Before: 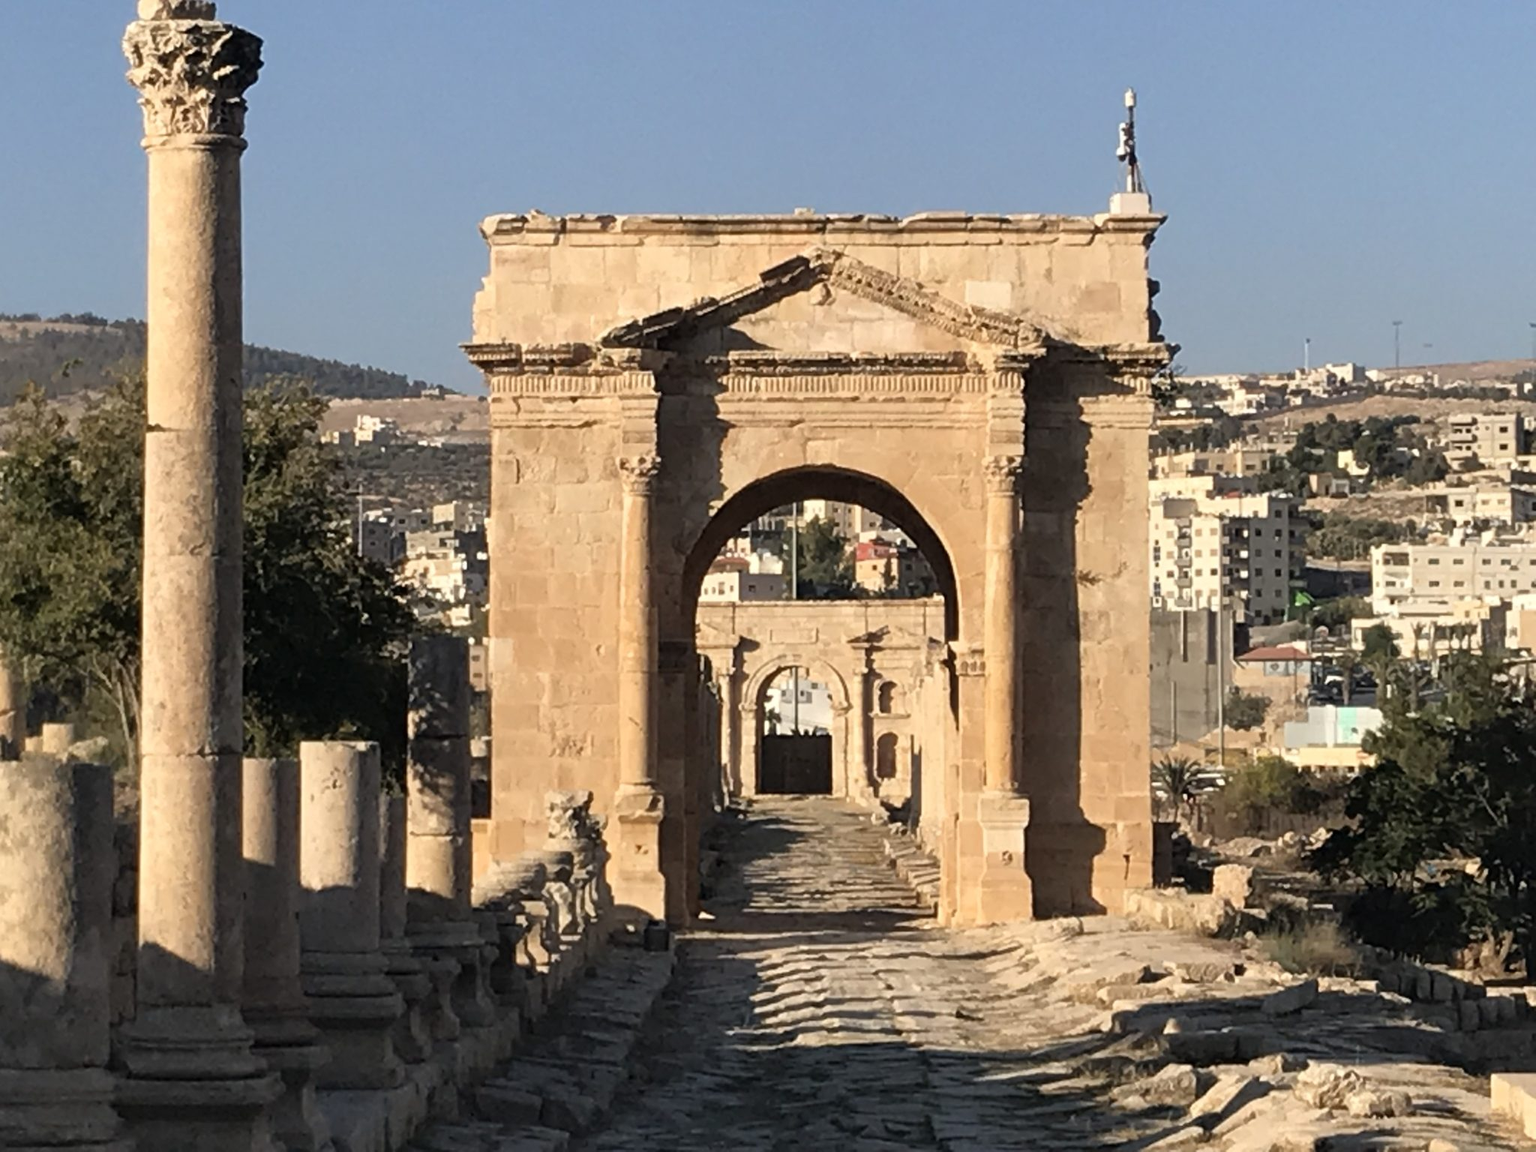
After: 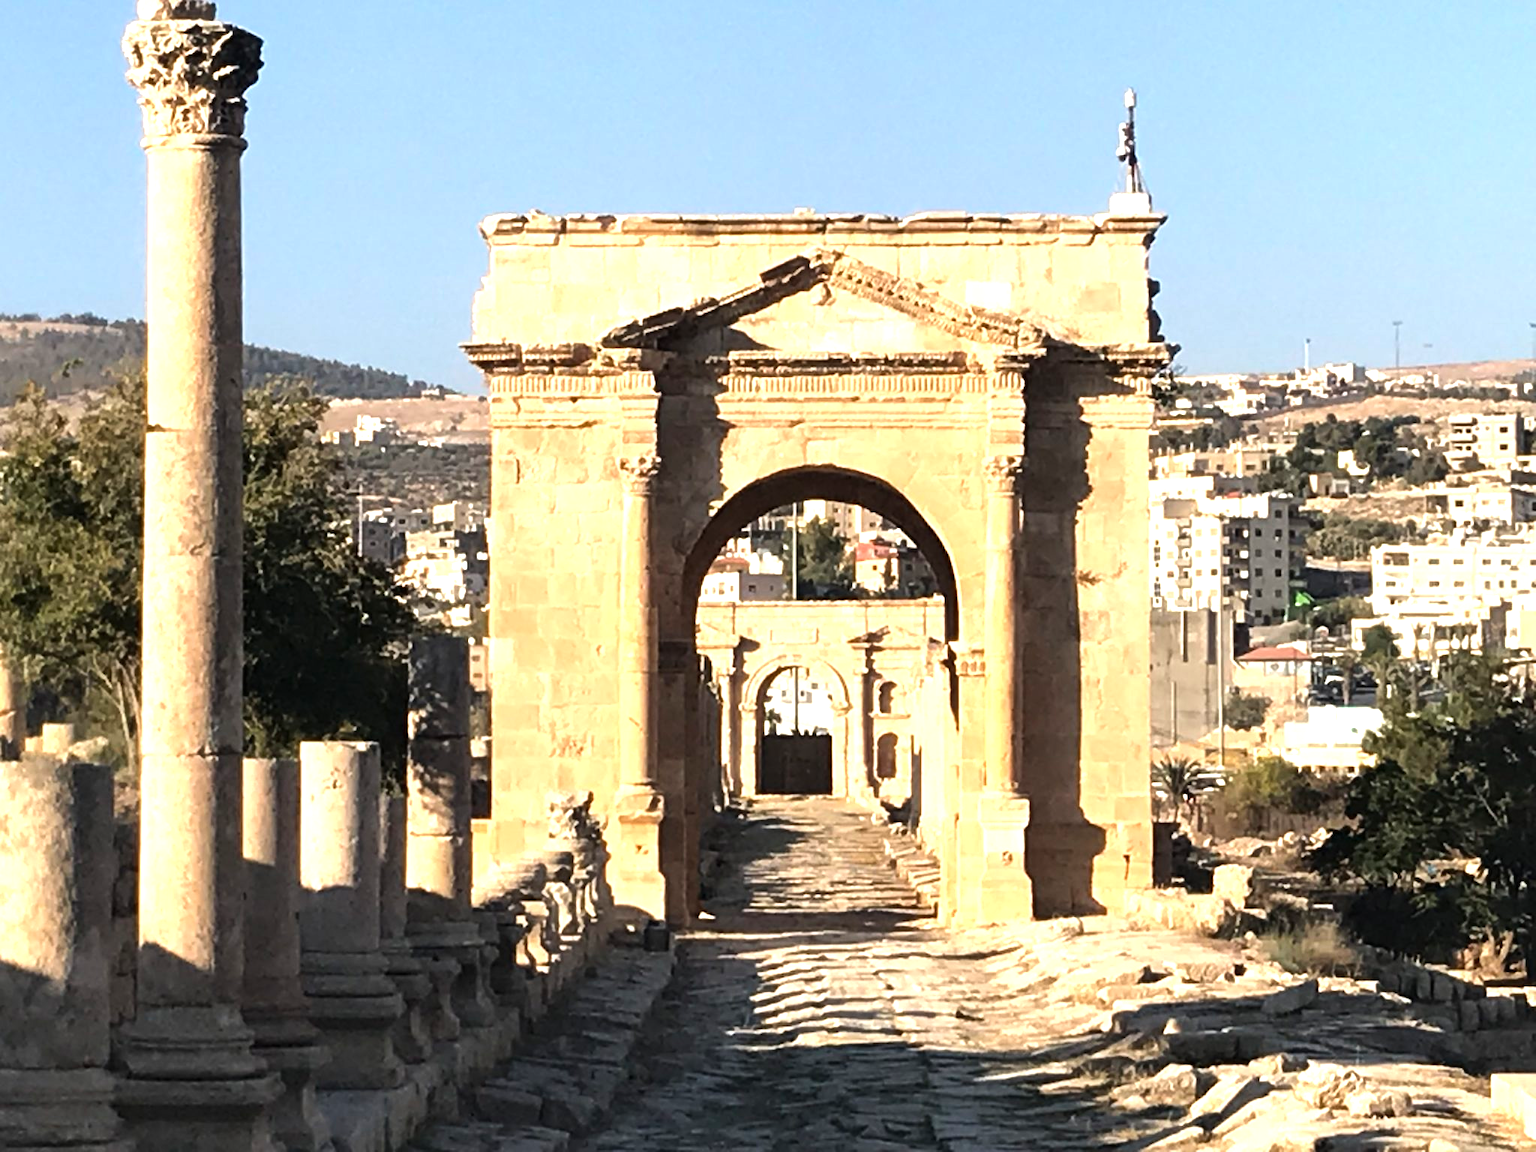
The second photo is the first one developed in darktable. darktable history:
tone equalizer: -8 EV -0.417 EV, -7 EV -0.389 EV, -6 EV -0.333 EV, -5 EV -0.222 EV, -3 EV 0.222 EV, -2 EV 0.333 EV, -1 EV 0.389 EV, +0 EV 0.417 EV, edges refinement/feathering 500, mask exposure compensation -1.57 EV, preserve details no
exposure: black level correction 0, exposure 0.7 EV, compensate exposure bias true, compensate highlight preservation false
